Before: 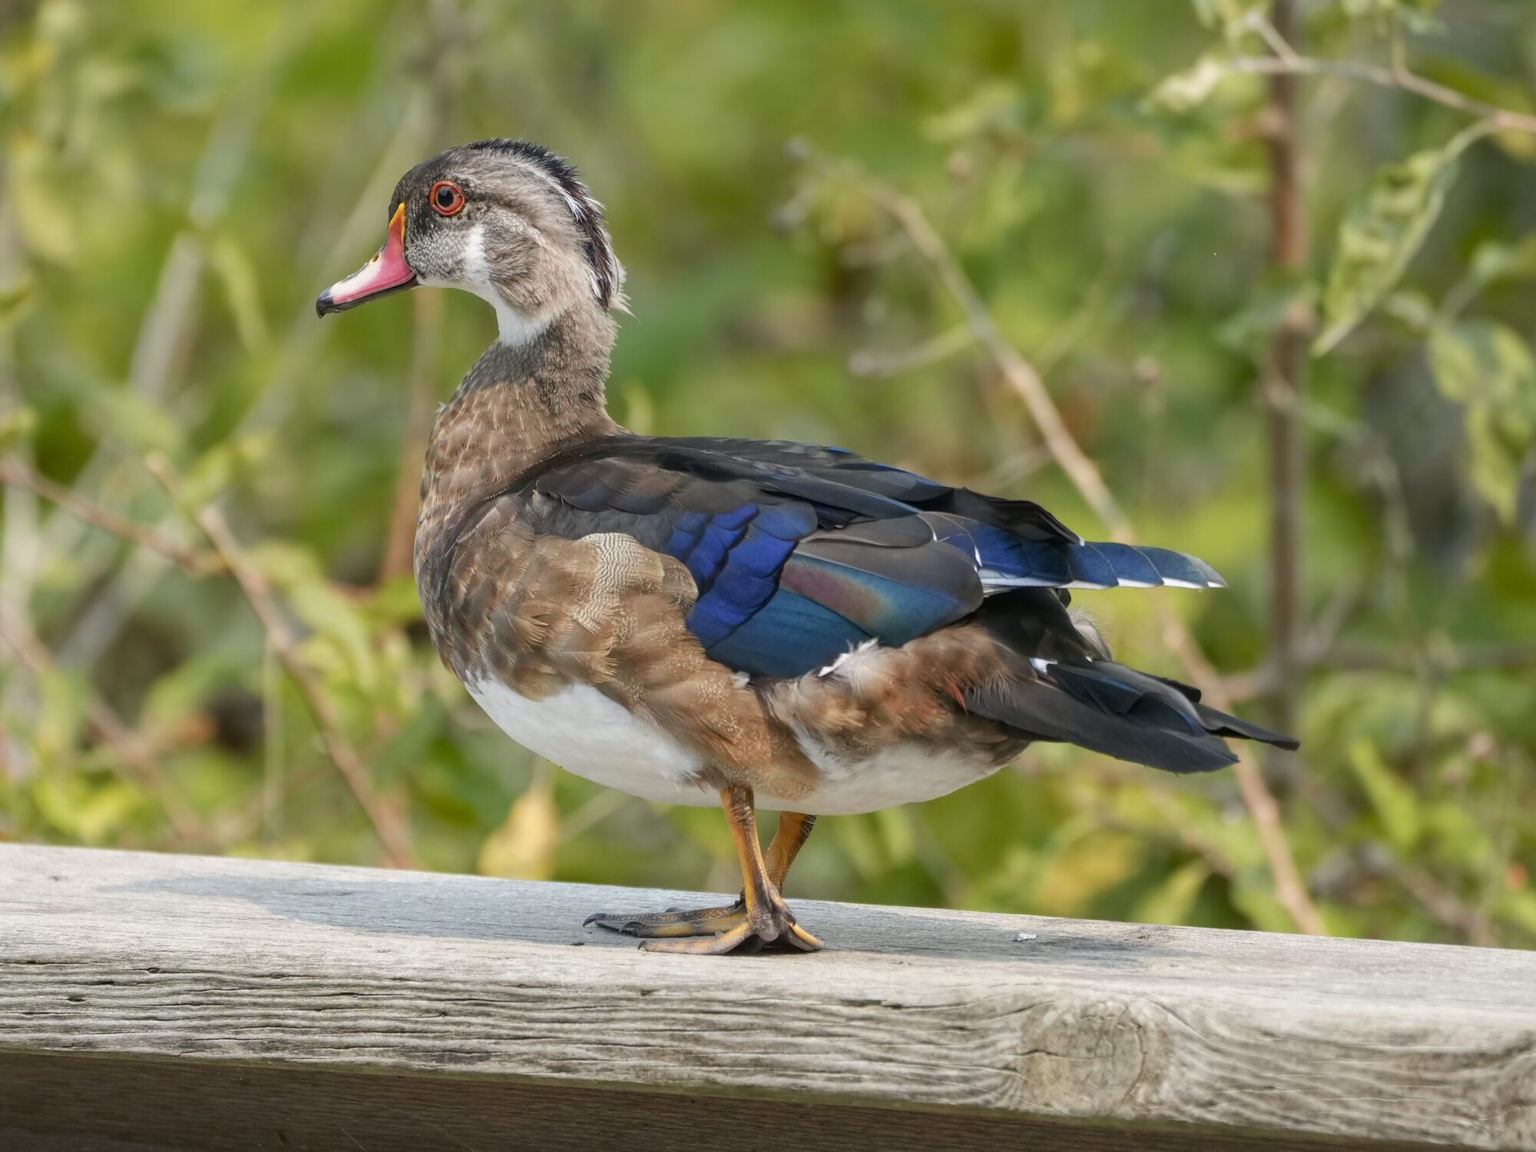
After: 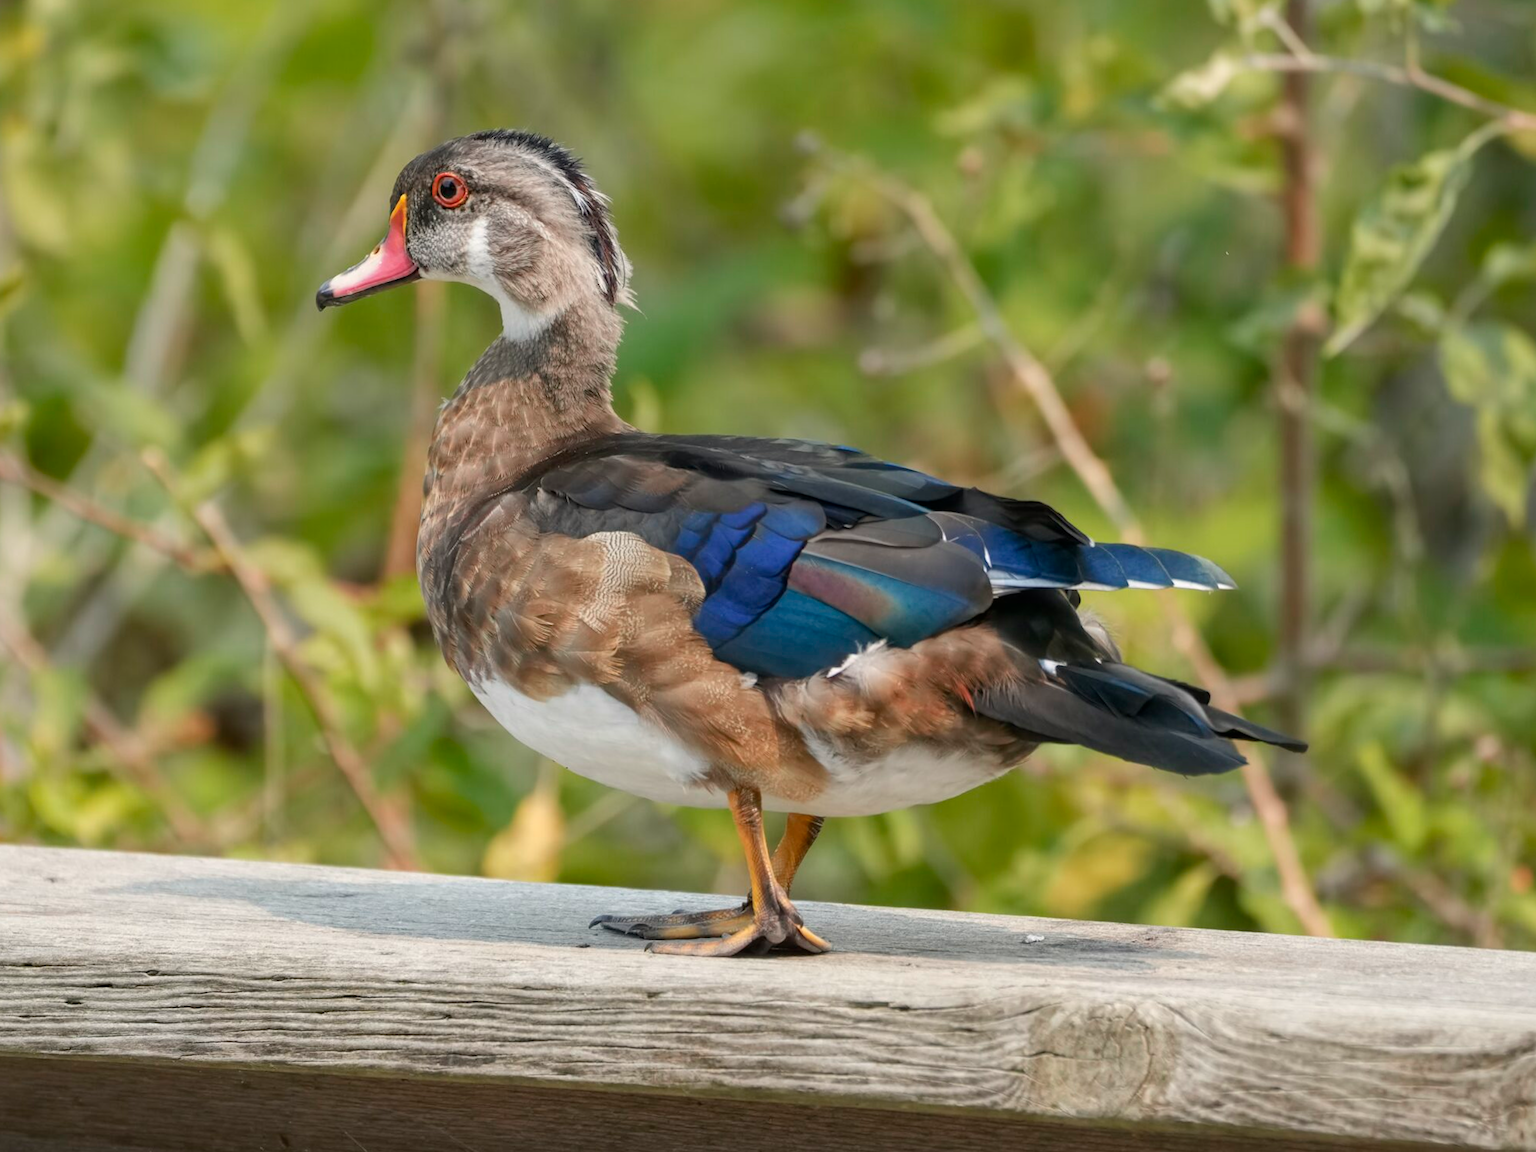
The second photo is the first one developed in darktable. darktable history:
color calibration: x 0.342, y 0.356, temperature 5122 K
shadows and highlights: shadows 37.27, highlights -28.18, soften with gaussian
rotate and perspective: rotation 0.174°, lens shift (vertical) 0.013, lens shift (horizontal) 0.019, shear 0.001, automatic cropping original format, crop left 0.007, crop right 0.991, crop top 0.016, crop bottom 0.997
